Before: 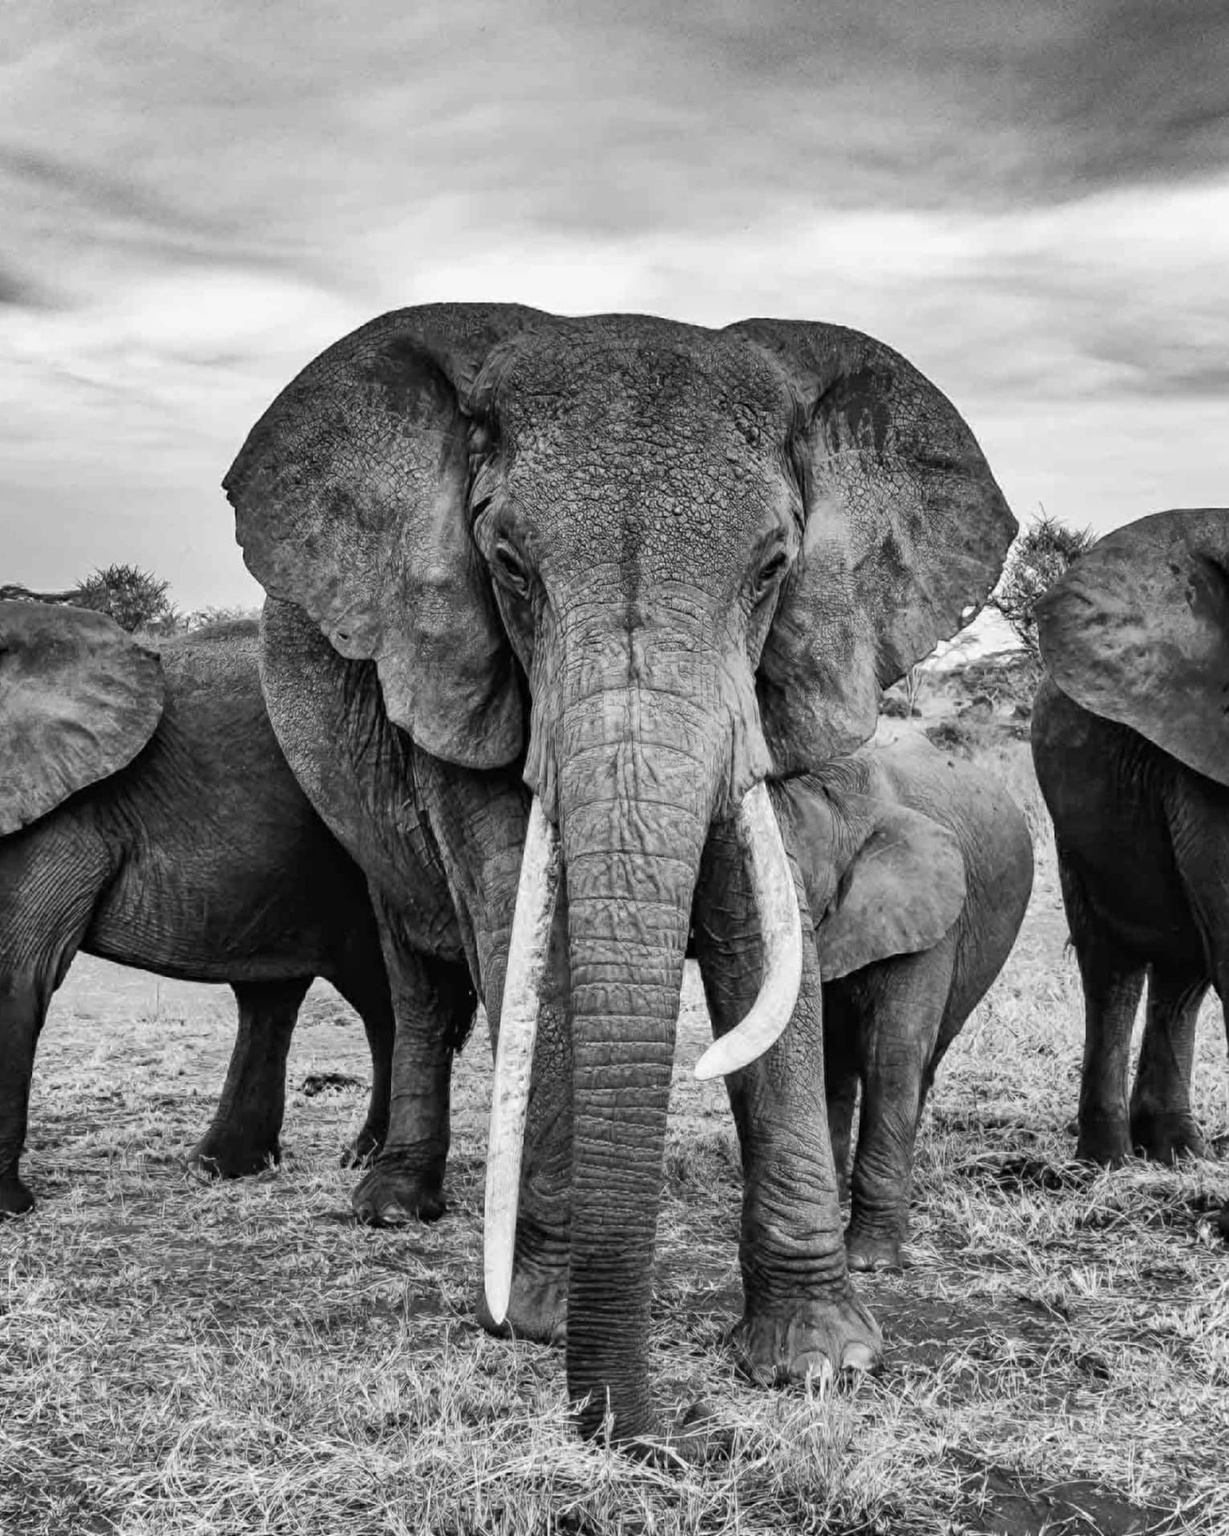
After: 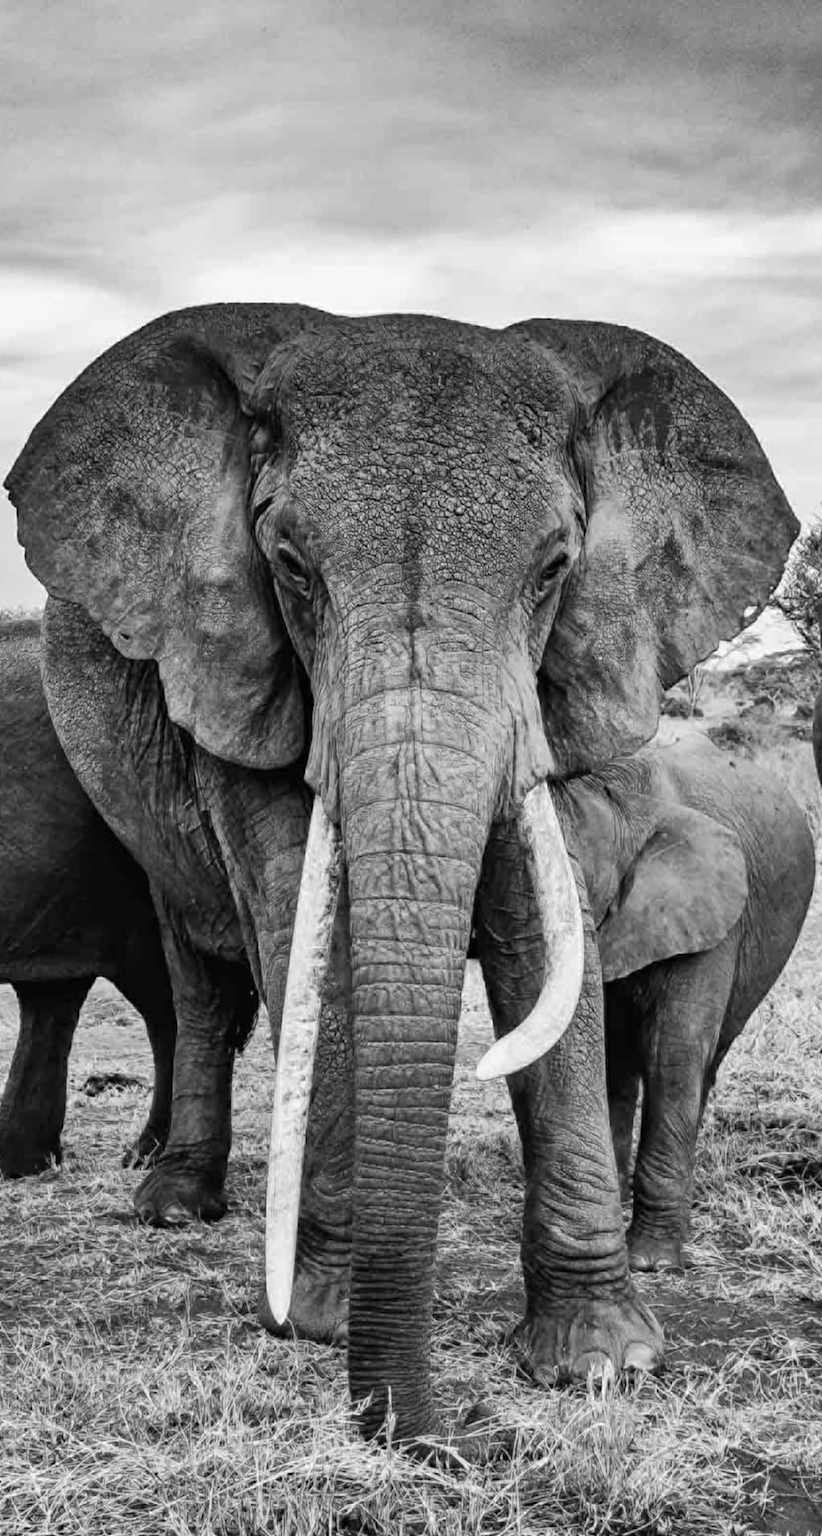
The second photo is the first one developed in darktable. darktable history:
color zones: curves: ch0 [(0, 0.5) (0.143, 0.5) (0.286, 0.456) (0.429, 0.5) (0.571, 0.5) (0.714, 0.5) (0.857, 0.5) (1, 0.5)]; ch1 [(0, 0.5) (0.143, 0.5) (0.286, 0.422) (0.429, 0.5) (0.571, 0.5) (0.714, 0.5) (0.857, 0.5) (1, 0.5)]
crop and rotate: left 17.791%, right 15.223%
